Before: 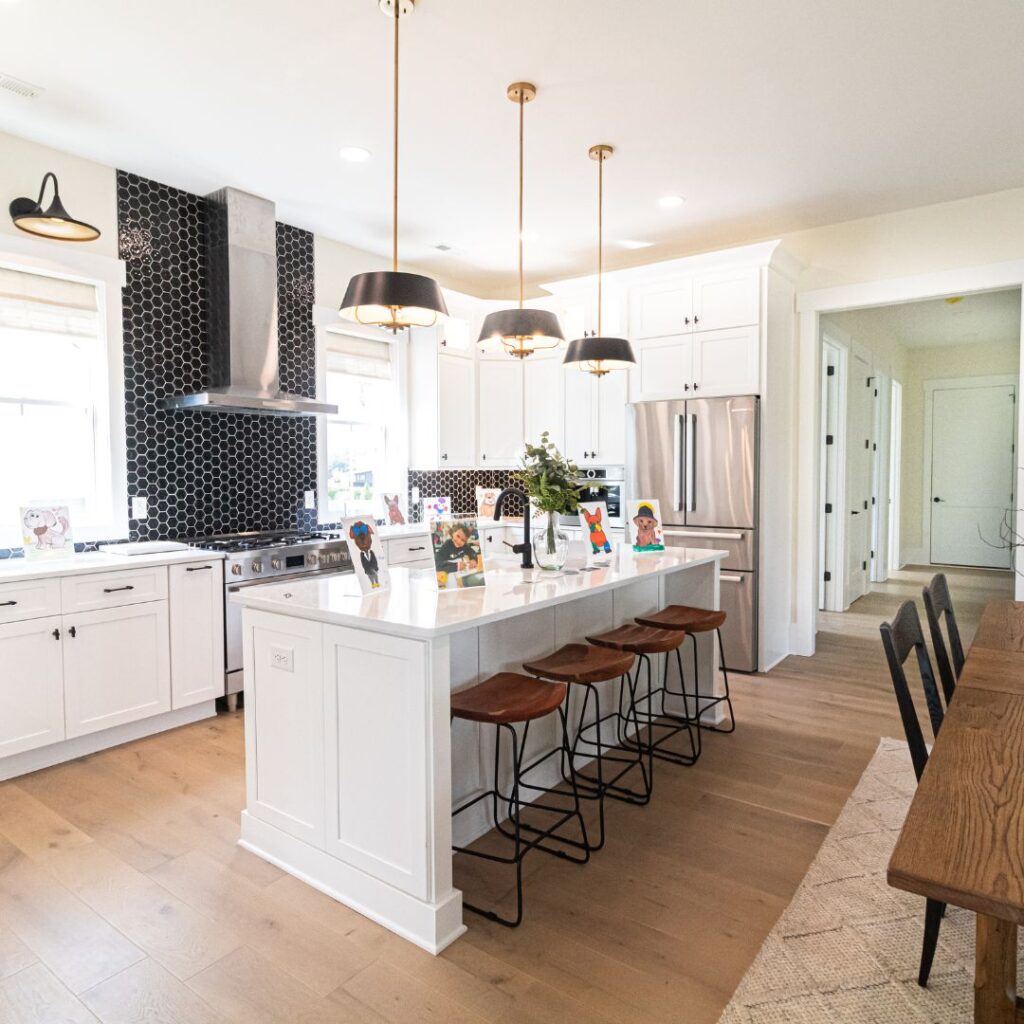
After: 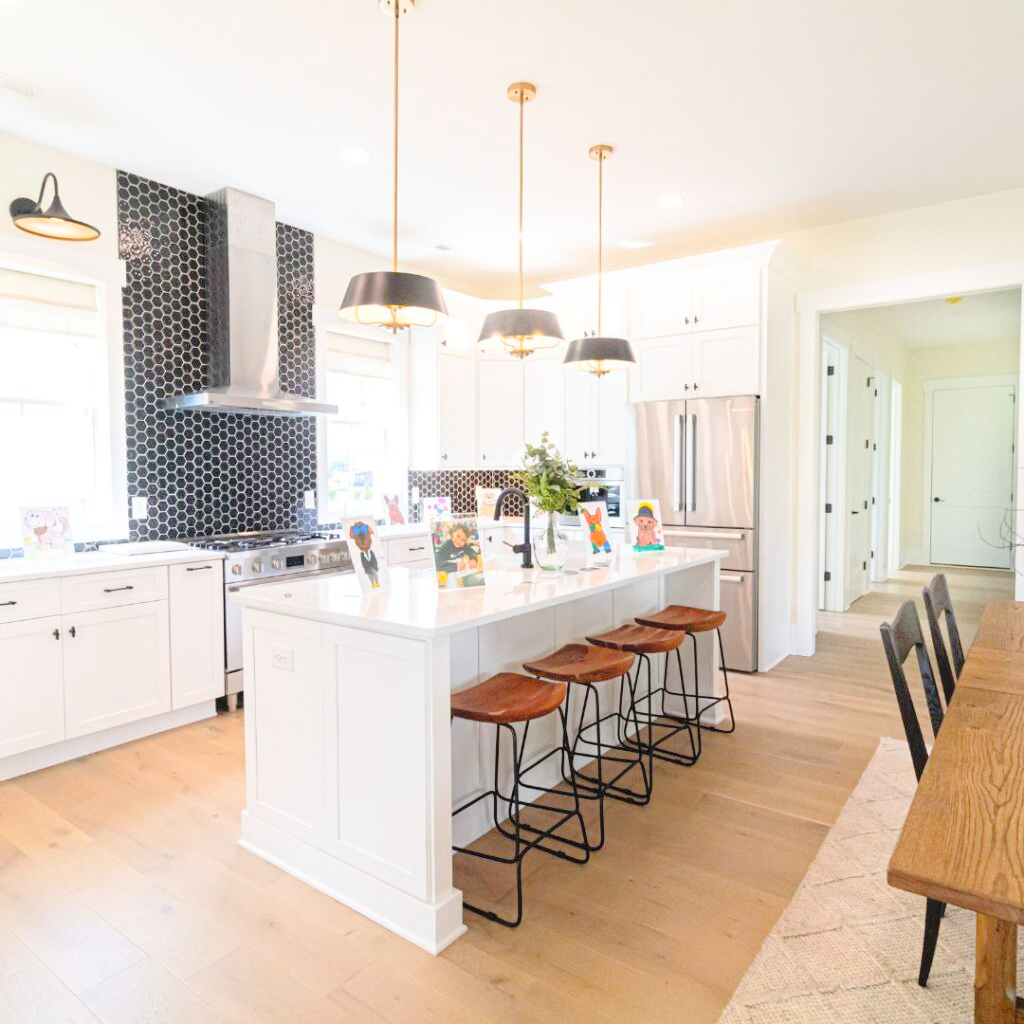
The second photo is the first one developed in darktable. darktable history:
contrast brightness saturation: contrast 0.07, brightness 0.18, saturation 0.4
tone curve: curves: ch0 [(0, 0) (0.003, 0.004) (0.011, 0.015) (0.025, 0.033) (0.044, 0.059) (0.069, 0.092) (0.1, 0.132) (0.136, 0.18) (0.177, 0.235) (0.224, 0.297) (0.277, 0.366) (0.335, 0.44) (0.399, 0.52) (0.468, 0.594) (0.543, 0.661) (0.623, 0.727) (0.709, 0.79) (0.801, 0.86) (0.898, 0.928) (1, 1)], preserve colors none
